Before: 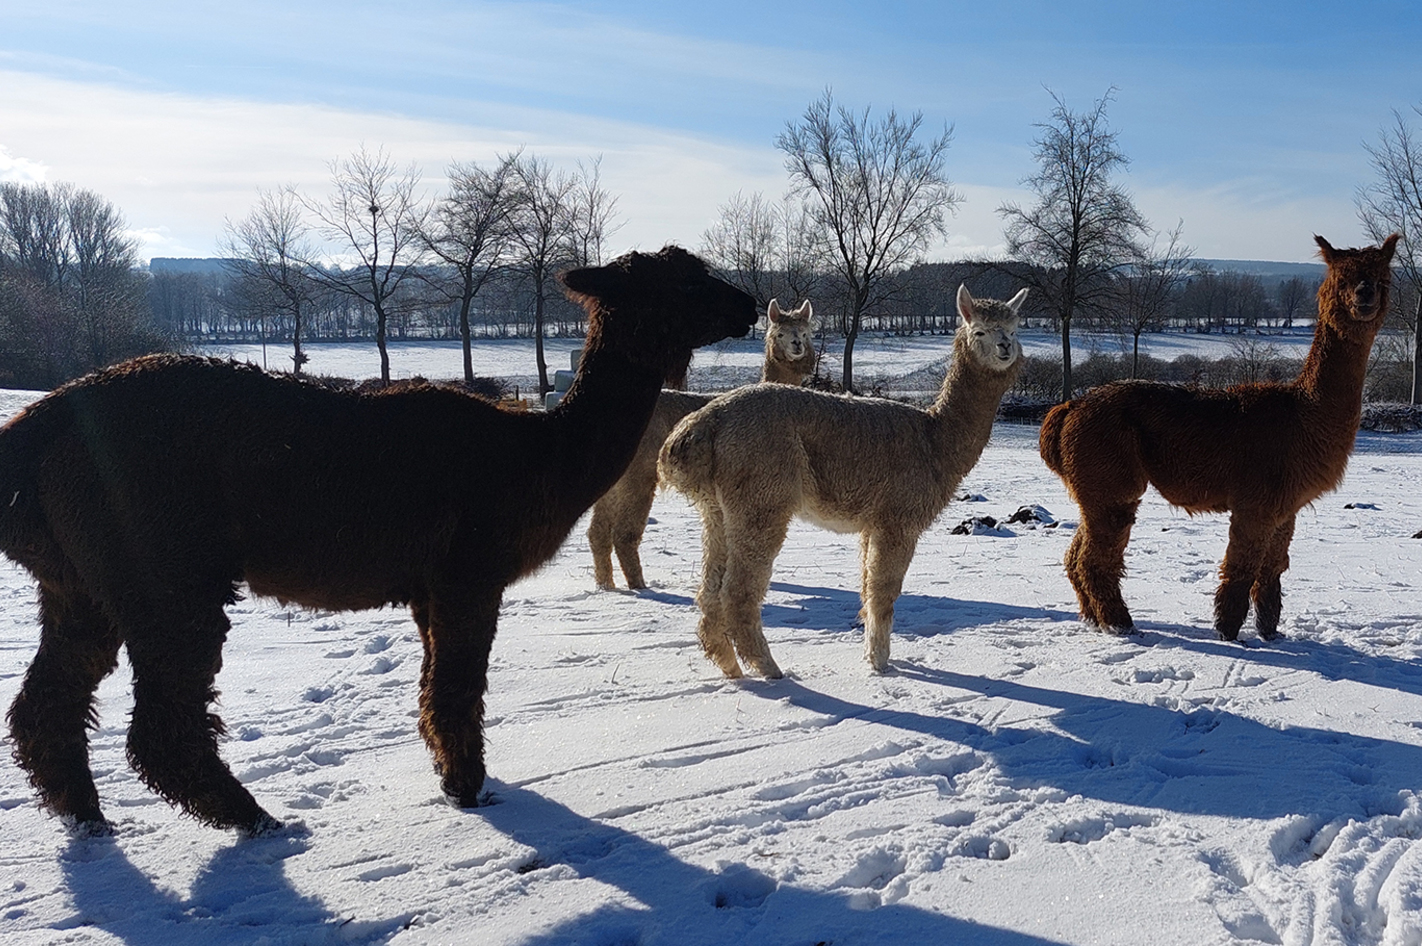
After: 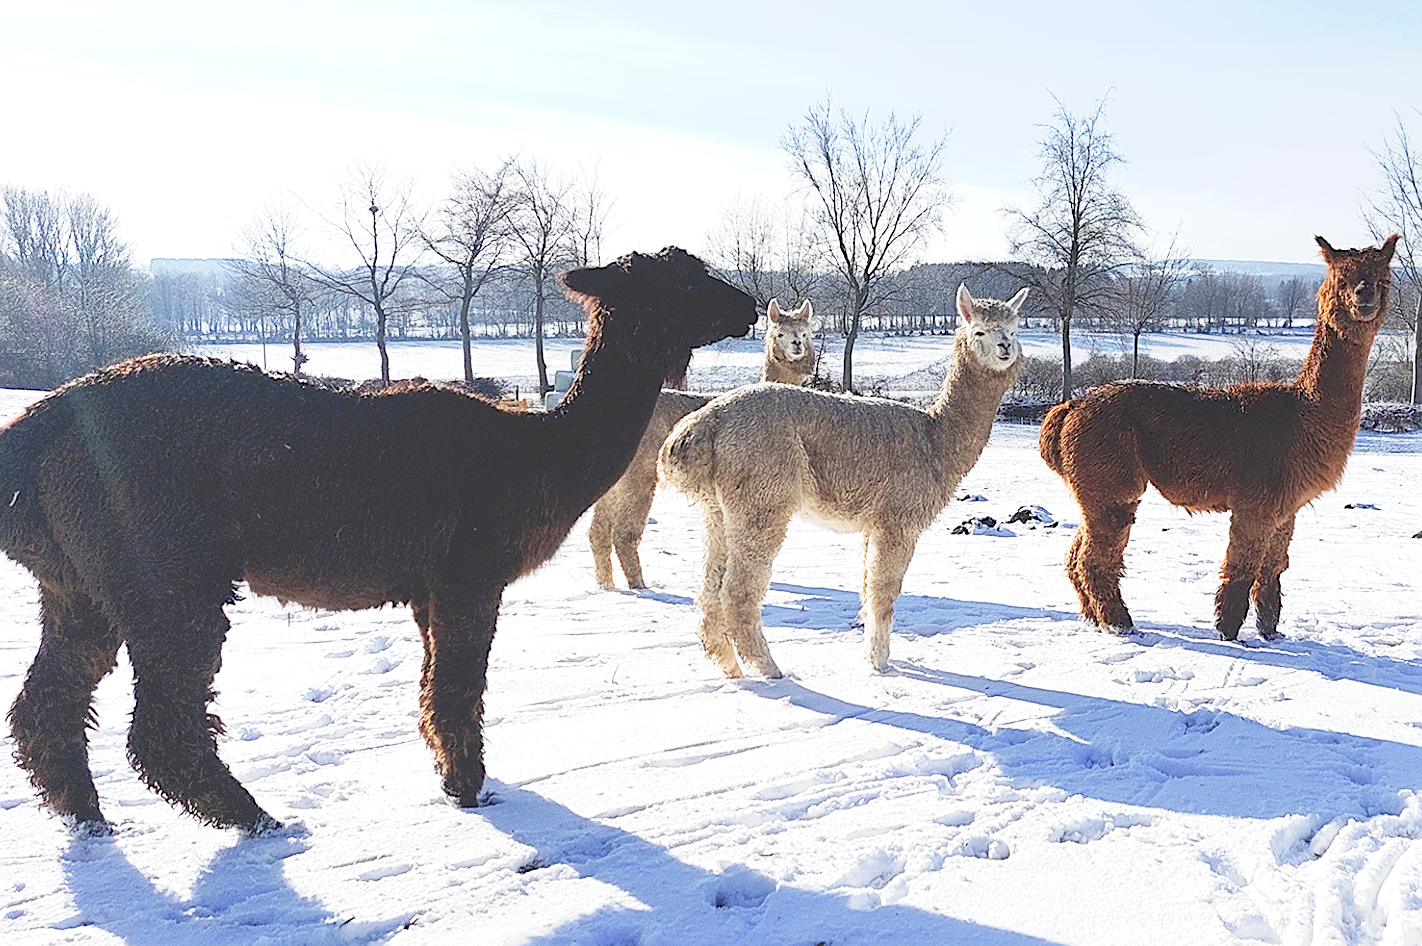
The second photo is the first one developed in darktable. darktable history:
sharpen: on, module defaults
exposure: black level correction 0, exposure 0.7 EV, compensate exposure bias true, compensate highlight preservation false
tone curve: curves: ch0 [(0, 0) (0.003, 0.195) (0.011, 0.161) (0.025, 0.21) (0.044, 0.24) (0.069, 0.254) (0.1, 0.283) (0.136, 0.347) (0.177, 0.412) (0.224, 0.455) (0.277, 0.531) (0.335, 0.606) (0.399, 0.679) (0.468, 0.748) (0.543, 0.814) (0.623, 0.876) (0.709, 0.927) (0.801, 0.949) (0.898, 0.962) (1, 1)], preserve colors none
